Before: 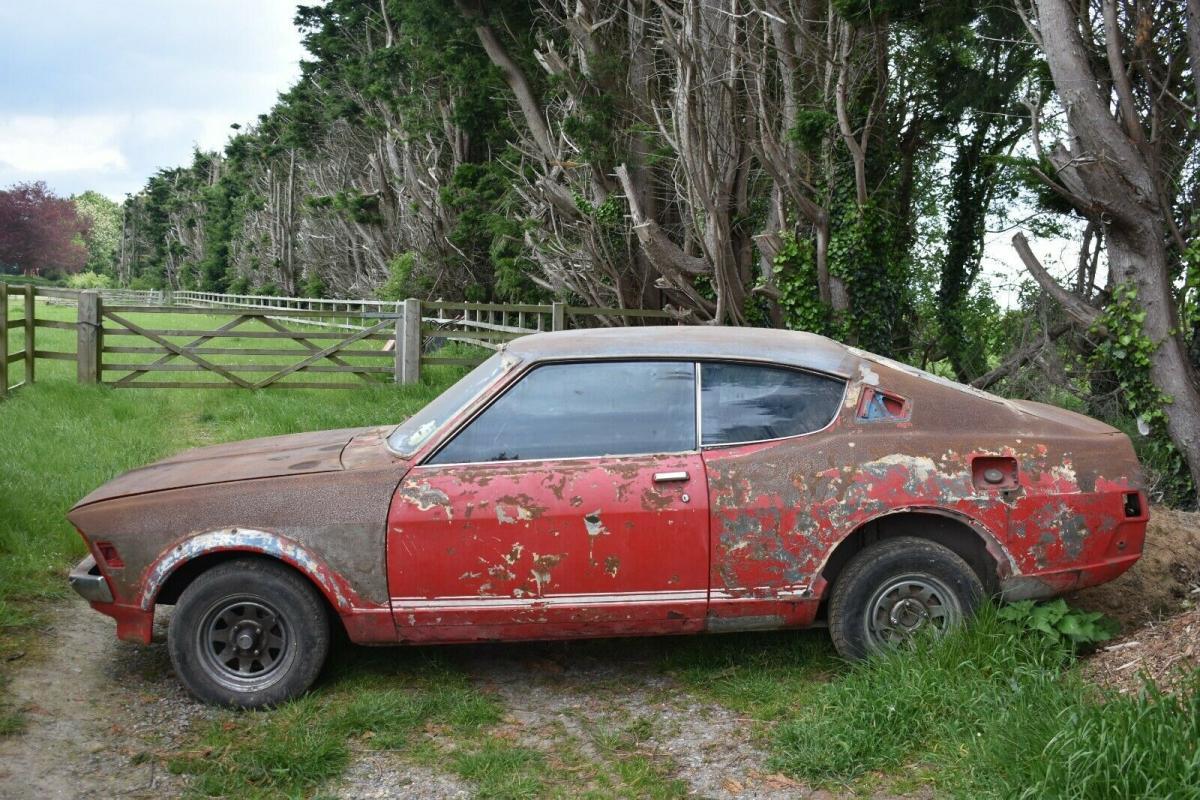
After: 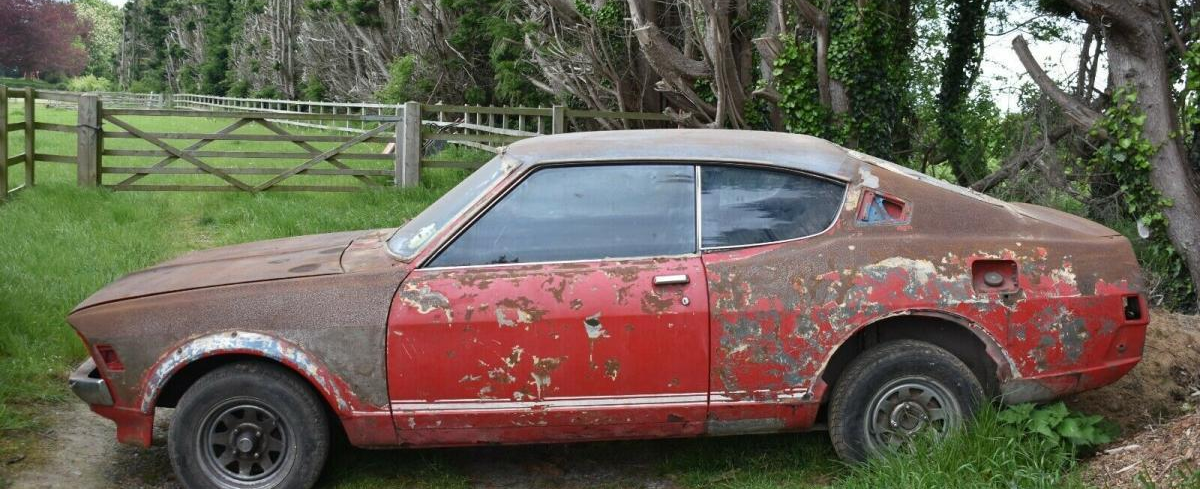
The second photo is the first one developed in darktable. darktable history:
crop and rotate: top 24.833%, bottom 14.032%
